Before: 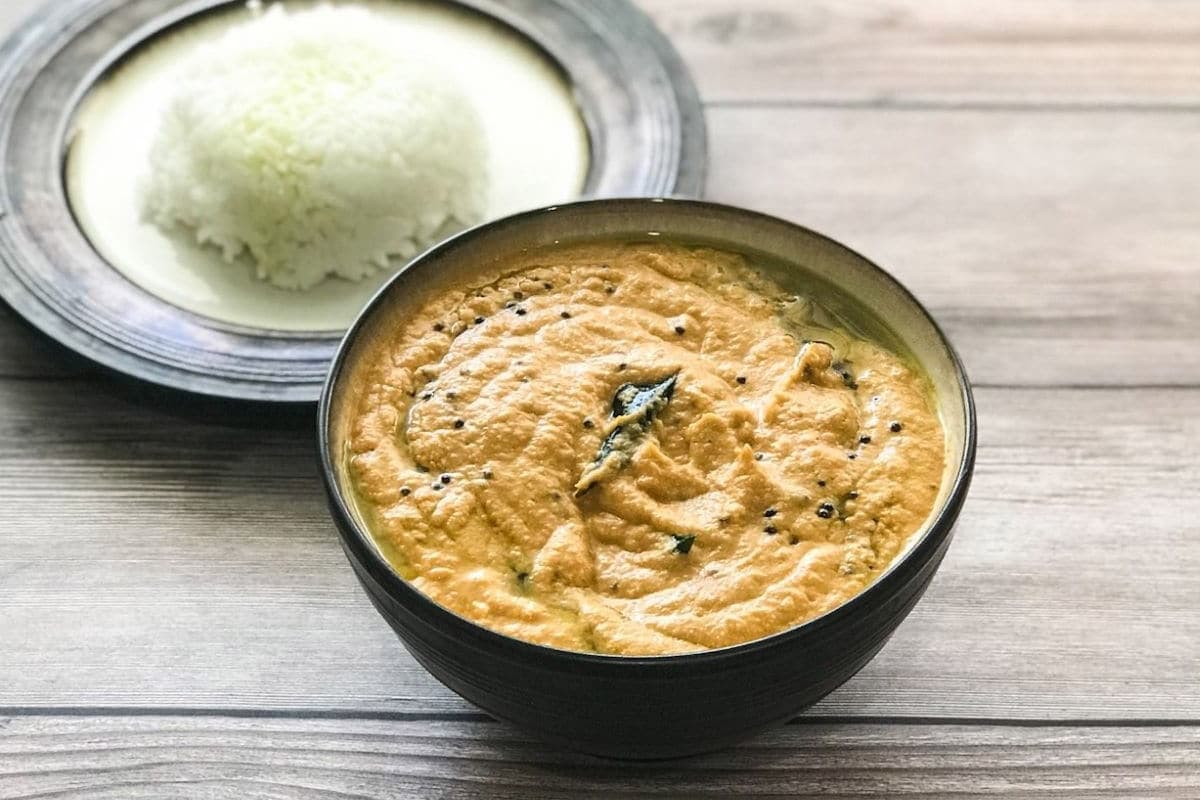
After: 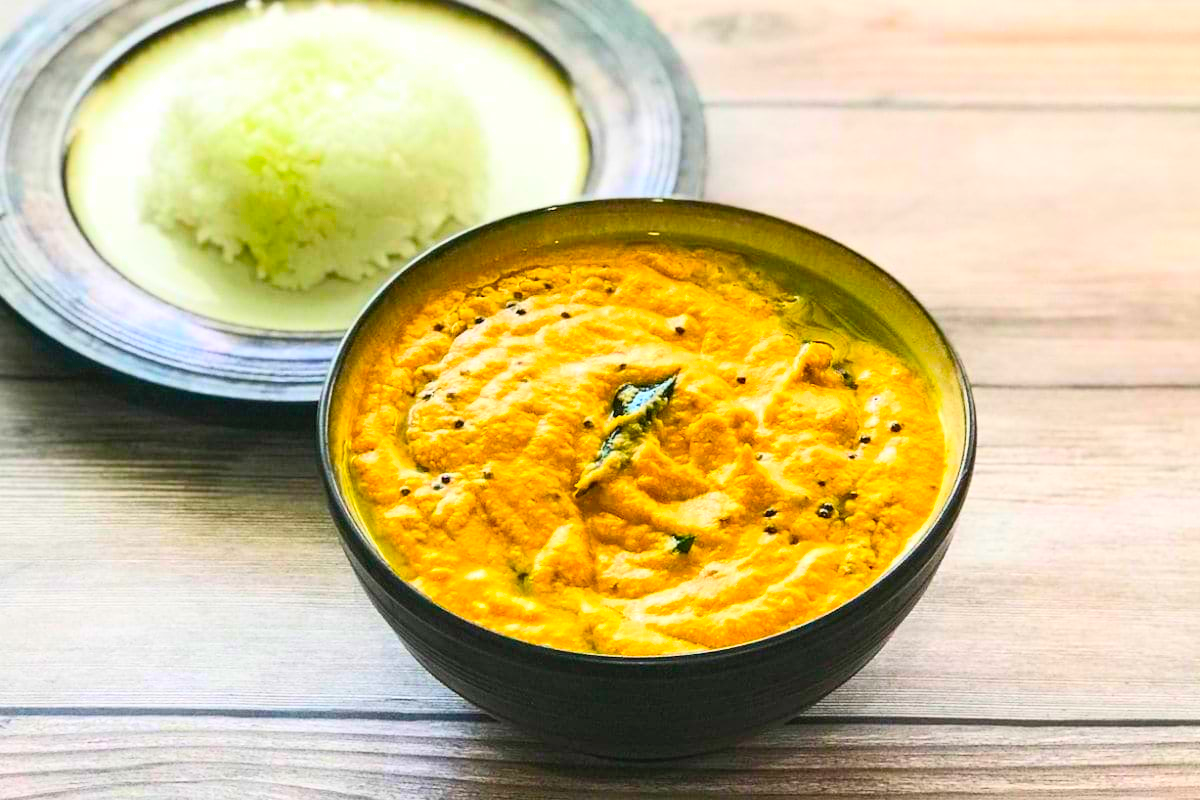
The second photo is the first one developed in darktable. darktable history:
color balance rgb: perceptual saturation grading › global saturation 40%, global vibrance 15%
contrast brightness saturation: contrast 0.2, brightness 0.2, saturation 0.8
